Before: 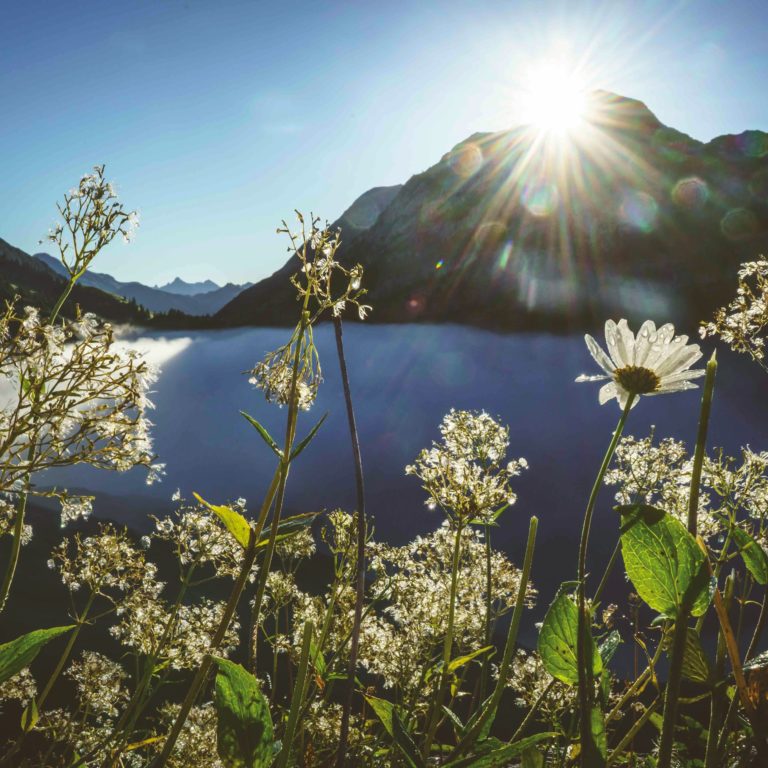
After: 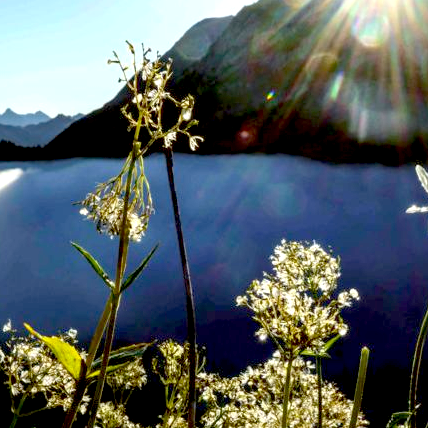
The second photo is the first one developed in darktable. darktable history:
exposure: black level correction 0.04, exposure 0.5 EV, compensate highlight preservation false
crop and rotate: left 22.13%, top 22.054%, right 22.026%, bottom 22.102%
